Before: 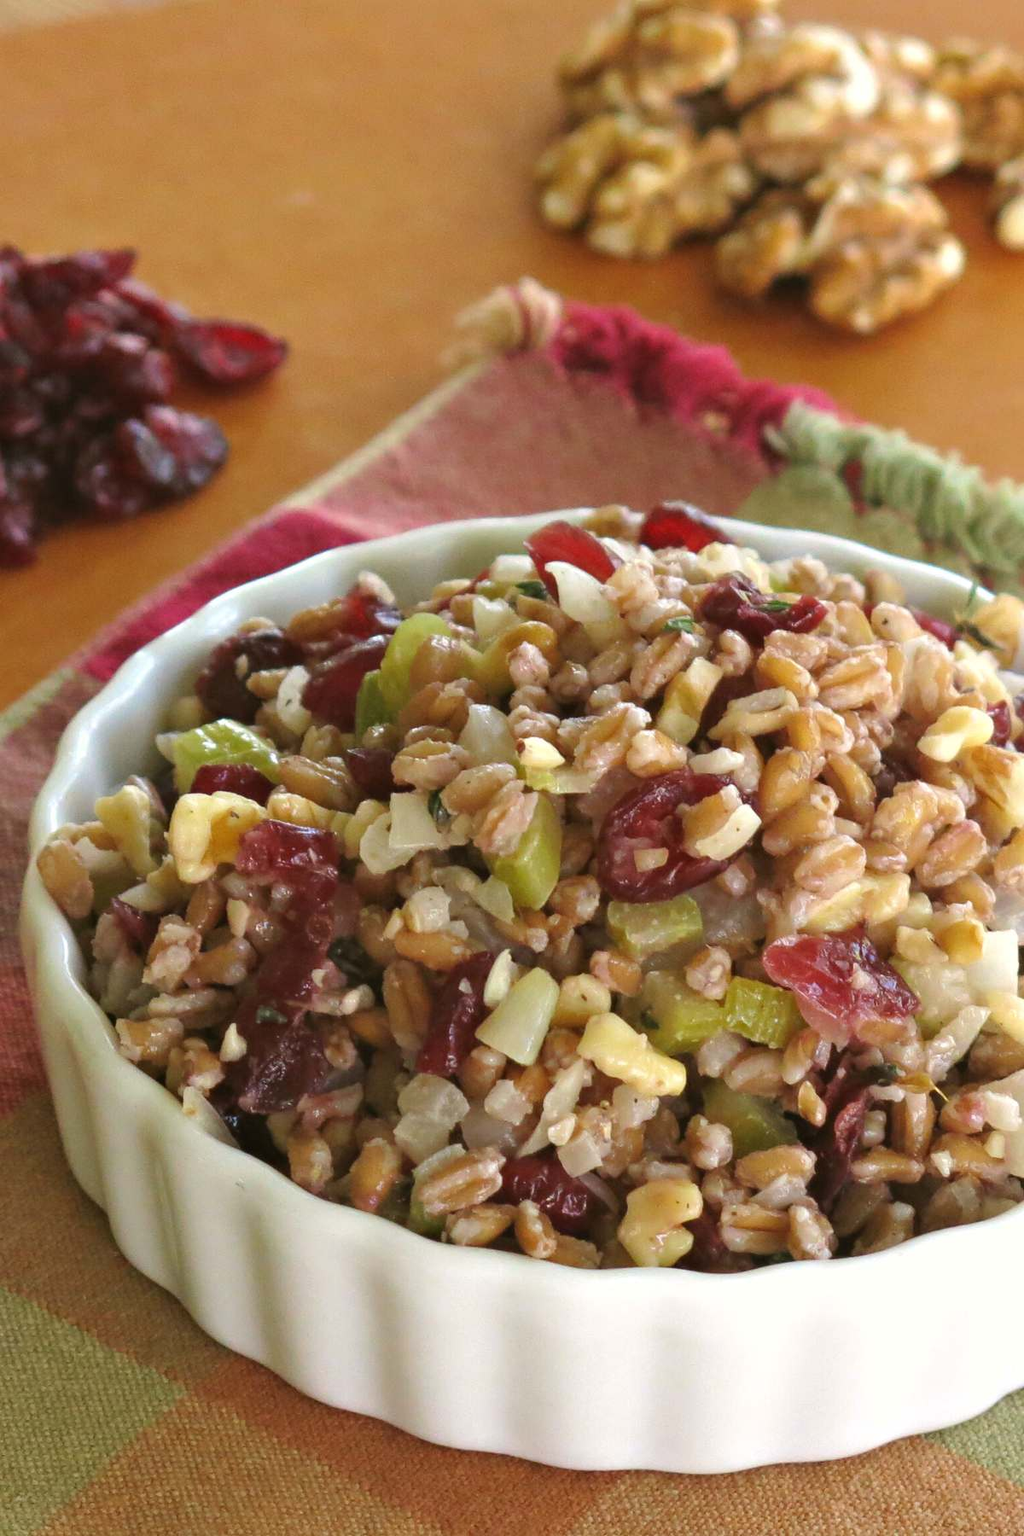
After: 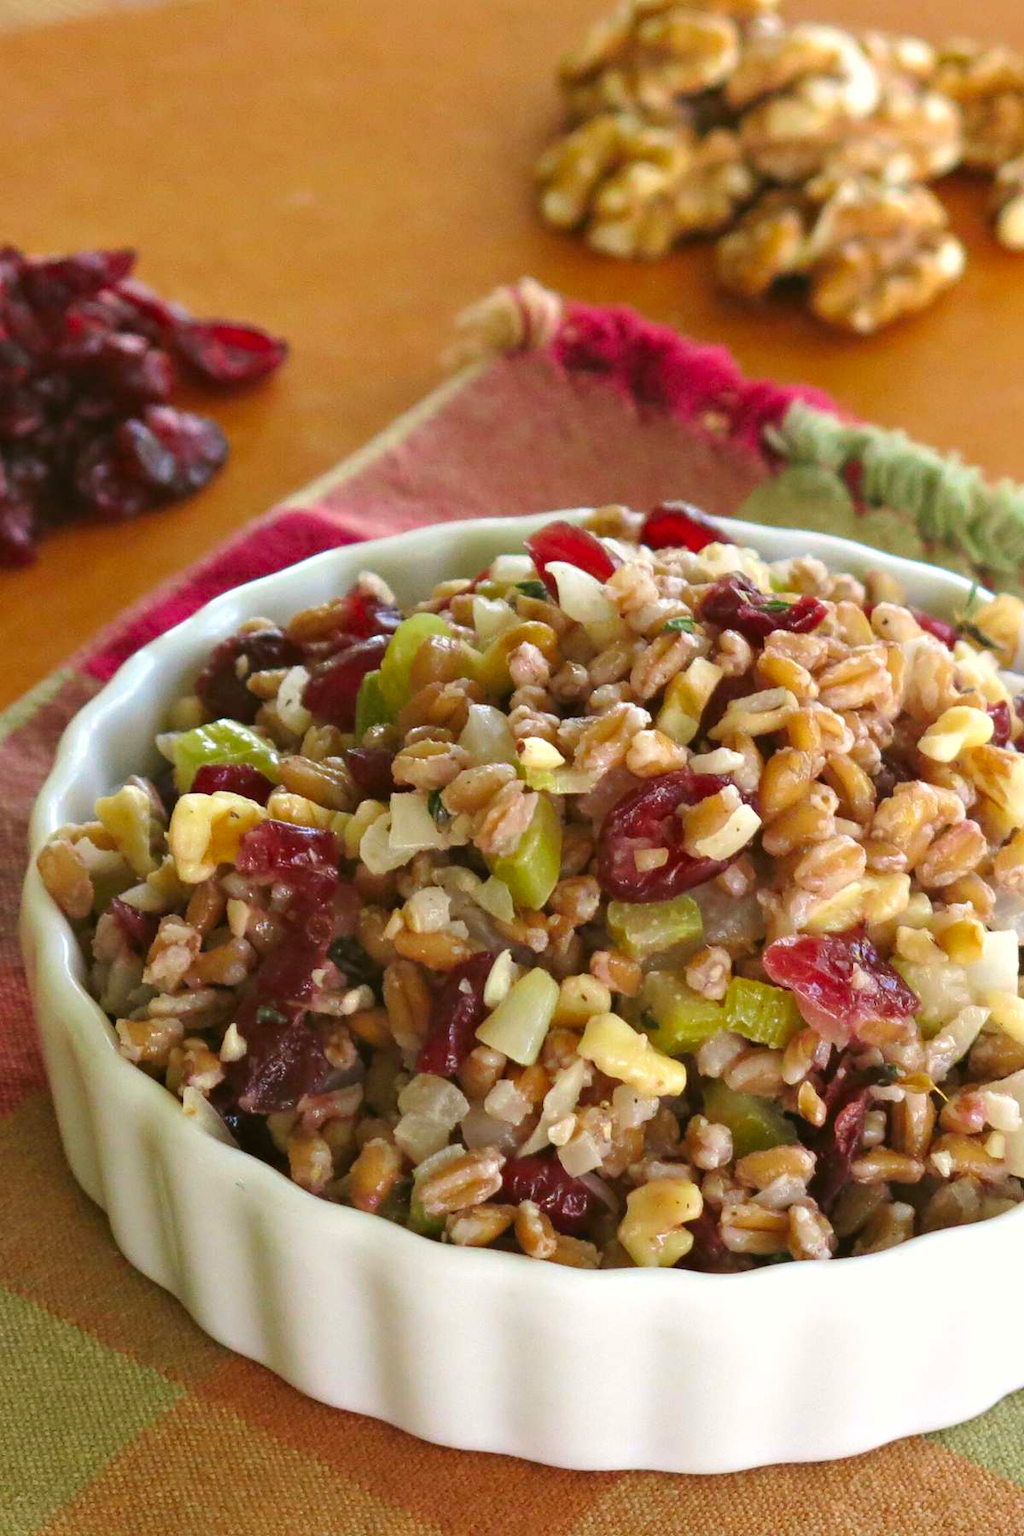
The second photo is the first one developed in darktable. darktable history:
contrast brightness saturation: contrast 0.084, saturation 0.203
